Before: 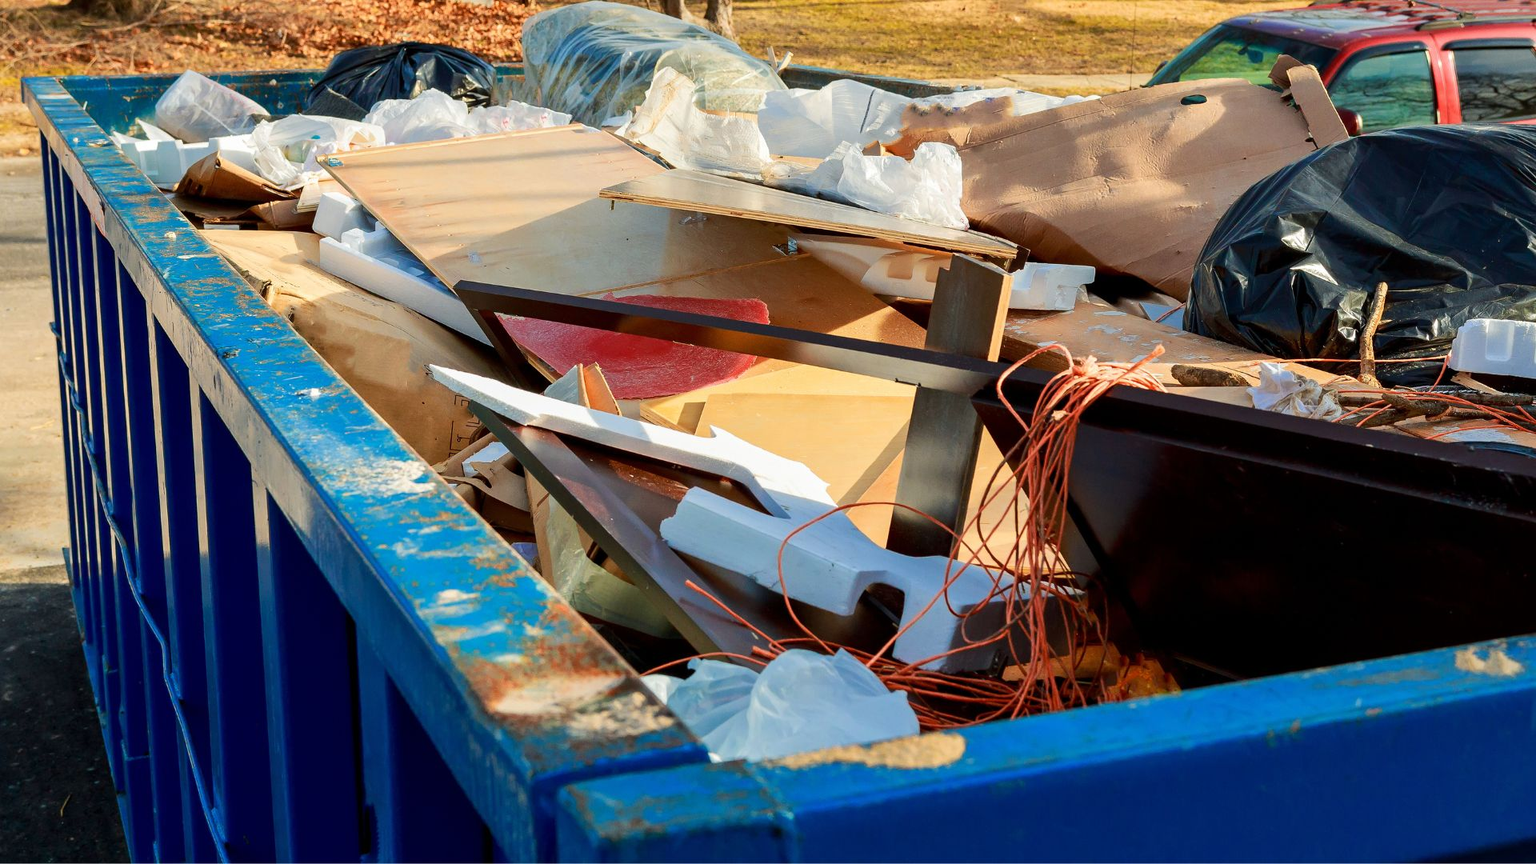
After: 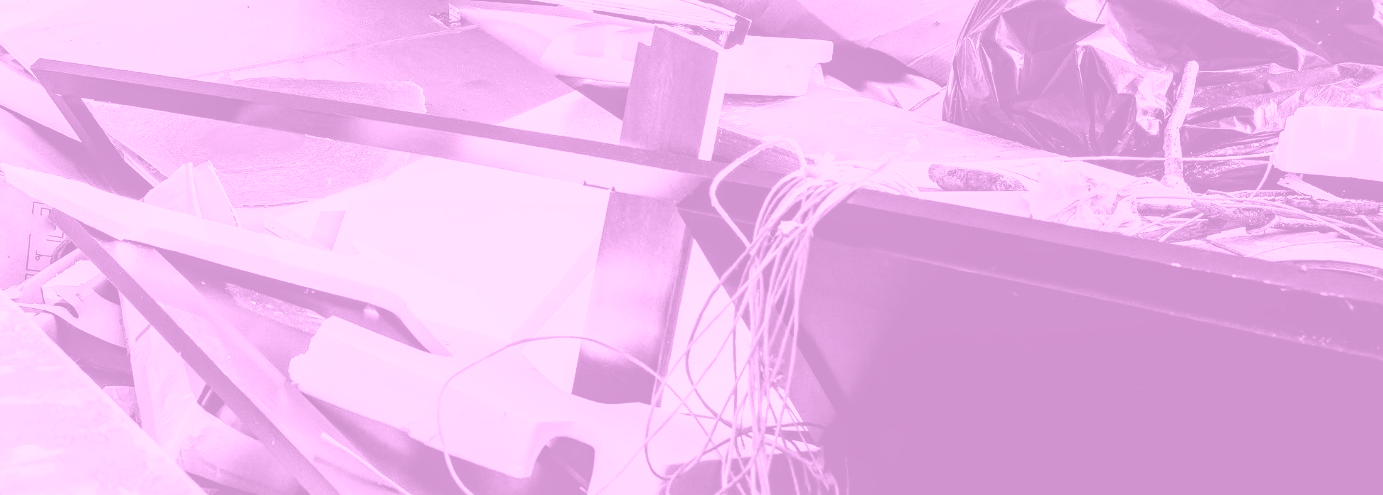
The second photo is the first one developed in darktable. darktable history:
exposure: black level correction 0, exposure 1.2 EV, compensate highlight preservation false
colorize: hue 331.2°, saturation 75%, source mix 30.28%, lightness 70.52%, version 1
sigmoid: contrast 1.8, skew -0.2, preserve hue 0%, red attenuation 0.1, red rotation 0.035, green attenuation 0.1, green rotation -0.017, blue attenuation 0.15, blue rotation -0.052, base primaries Rec2020
crop and rotate: left 27.938%, top 27.046%, bottom 27.046%
local contrast: on, module defaults
color contrast: green-magenta contrast 1.73, blue-yellow contrast 1.15
